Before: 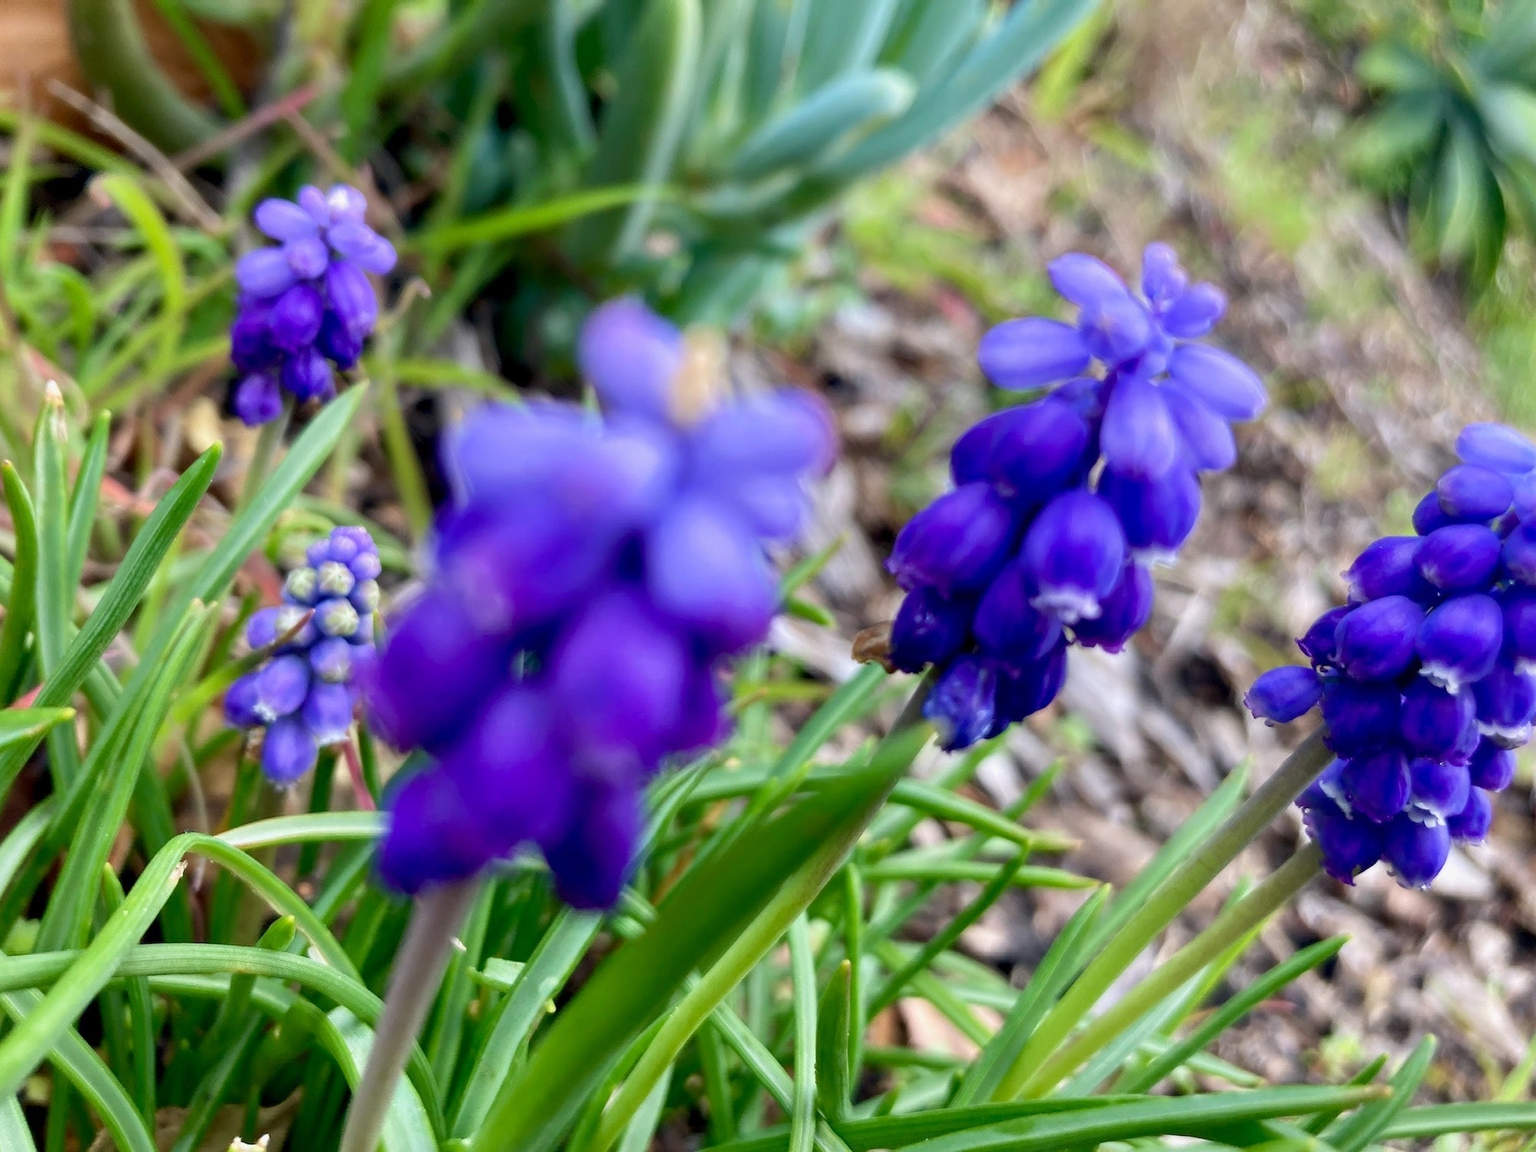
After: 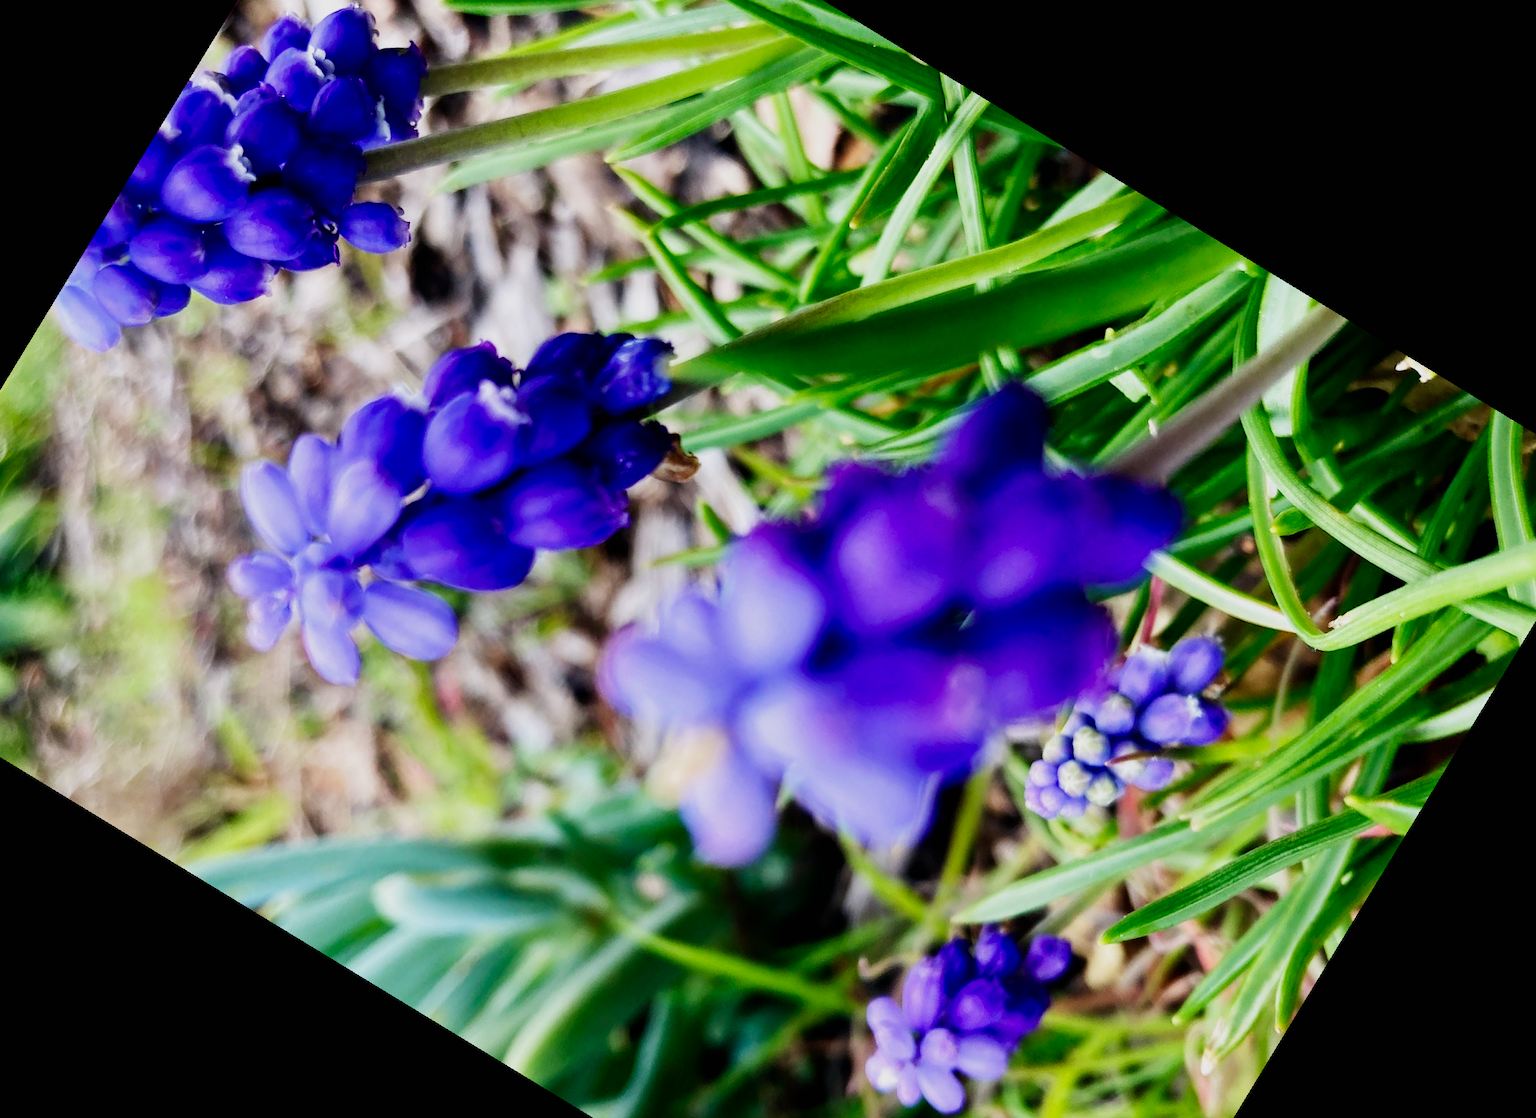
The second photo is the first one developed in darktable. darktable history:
crop and rotate: angle 148.68°, left 9.111%, top 15.603%, right 4.588%, bottom 17.041%
tone equalizer: on, module defaults
sigmoid: contrast 2, skew -0.2, preserve hue 0%, red attenuation 0.1, red rotation 0.035, green attenuation 0.1, green rotation -0.017, blue attenuation 0.15, blue rotation -0.052, base primaries Rec2020
